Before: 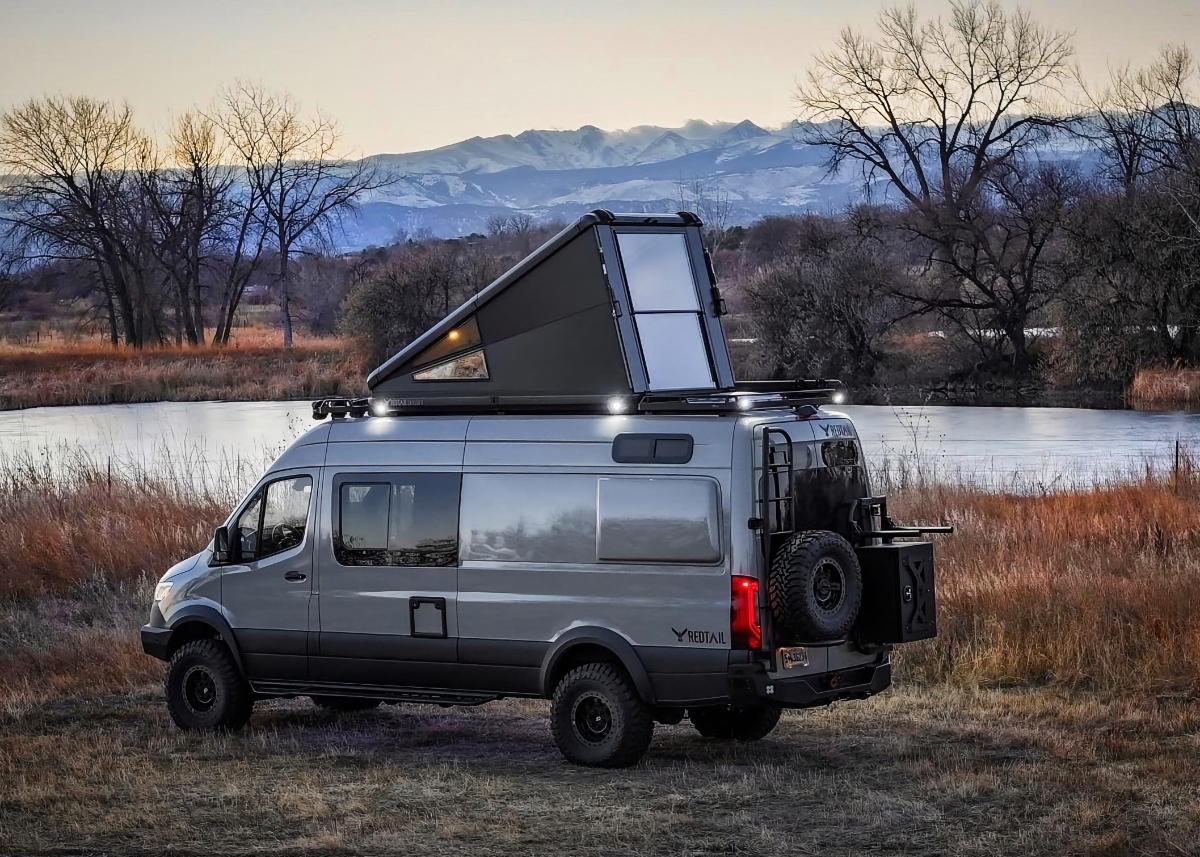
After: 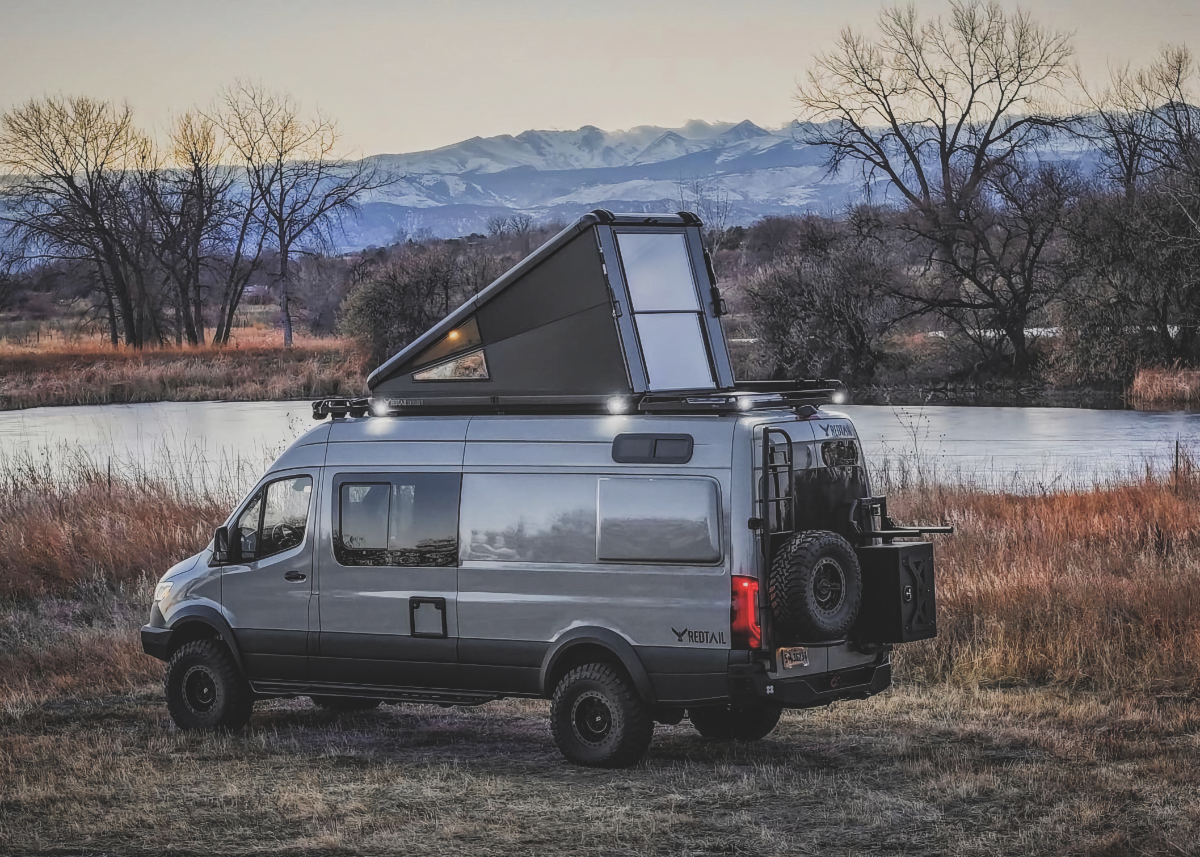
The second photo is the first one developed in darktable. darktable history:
filmic rgb: black relative exposure -7.65 EV, white relative exposure 4.56 EV, hardness 3.61
local contrast: highlights 91%, shadows 89%, detail 160%, midtone range 0.2
exposure: black level correction -0.031, compensate highlight preservation false
